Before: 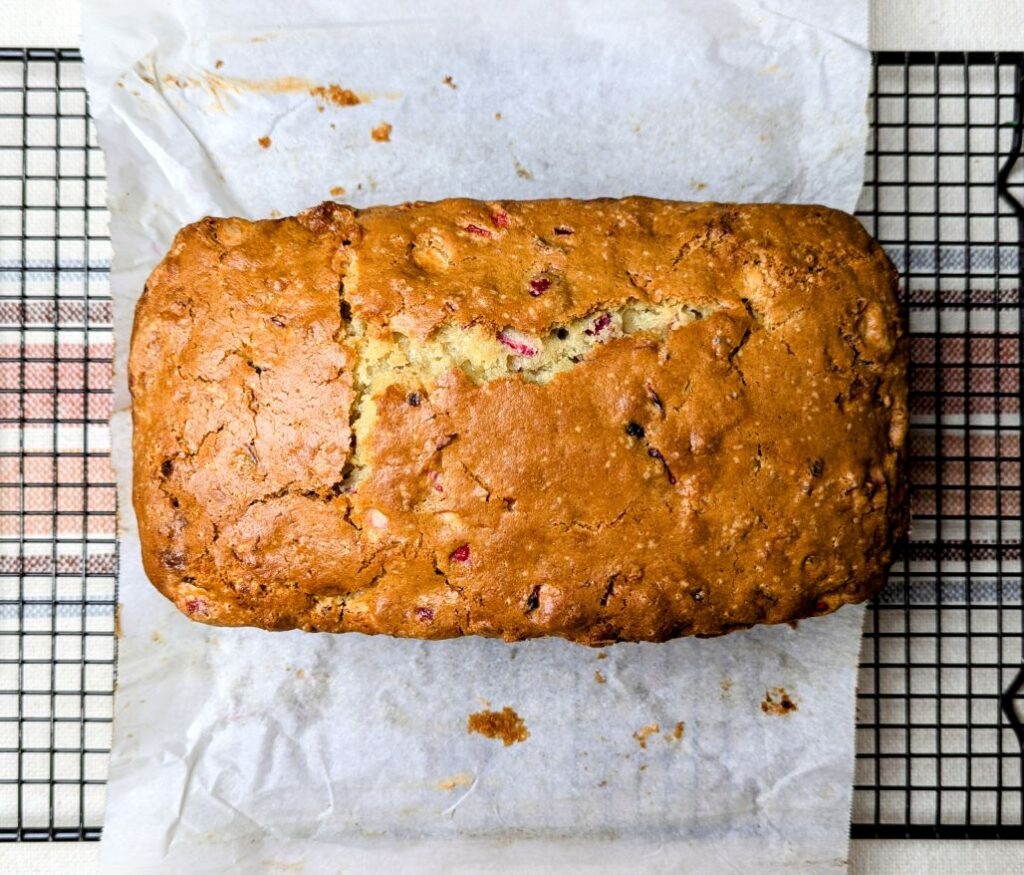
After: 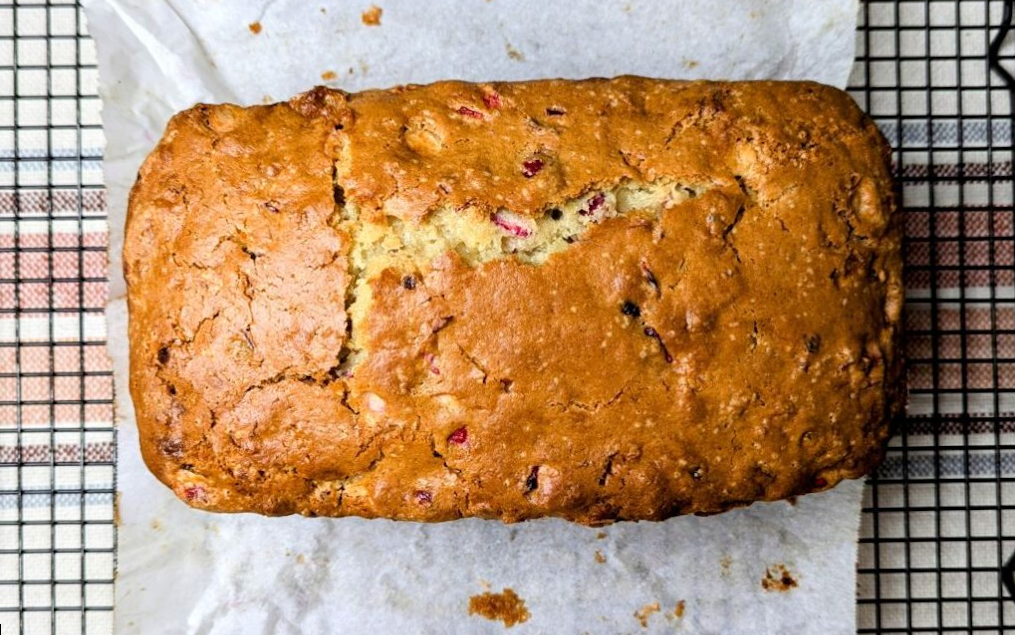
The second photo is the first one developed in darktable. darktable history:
rotate and perspective: rotation -1°, crop left 0.011, crop right 0.989, crop top 0.025, crop bottom 0.975
crop and rotate: top 12.5%, bottom 12.5%
tone equalizer: on, module defaults
